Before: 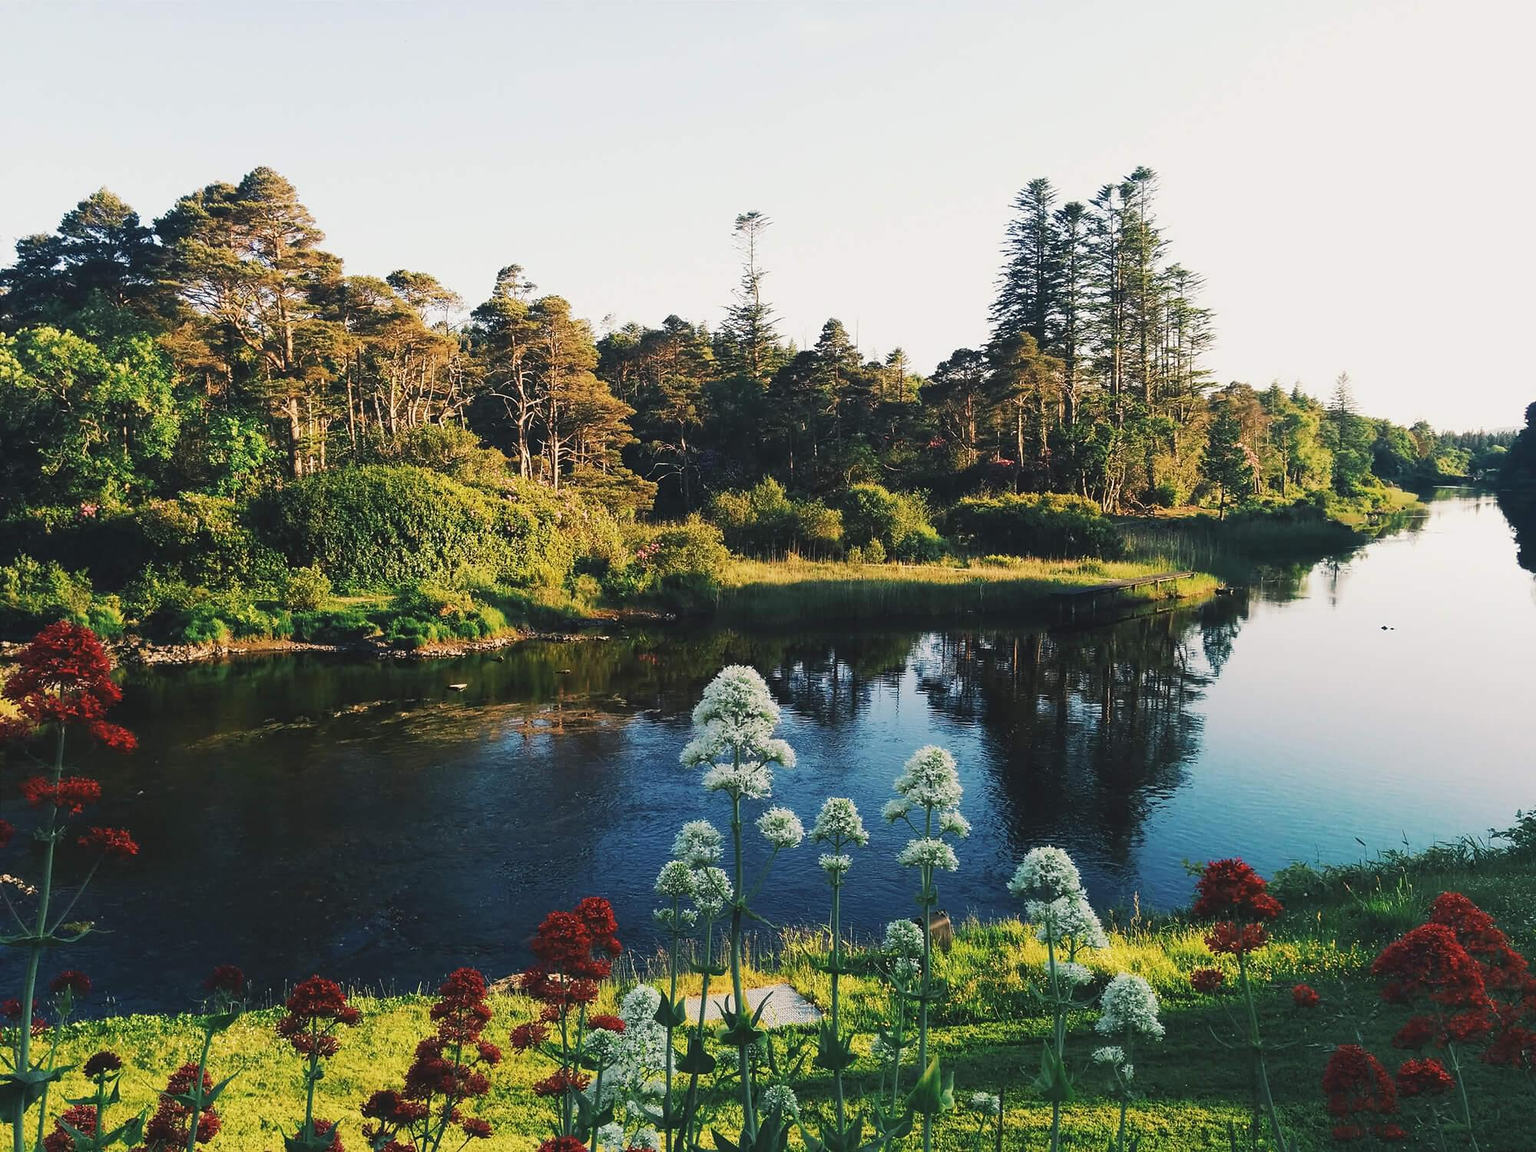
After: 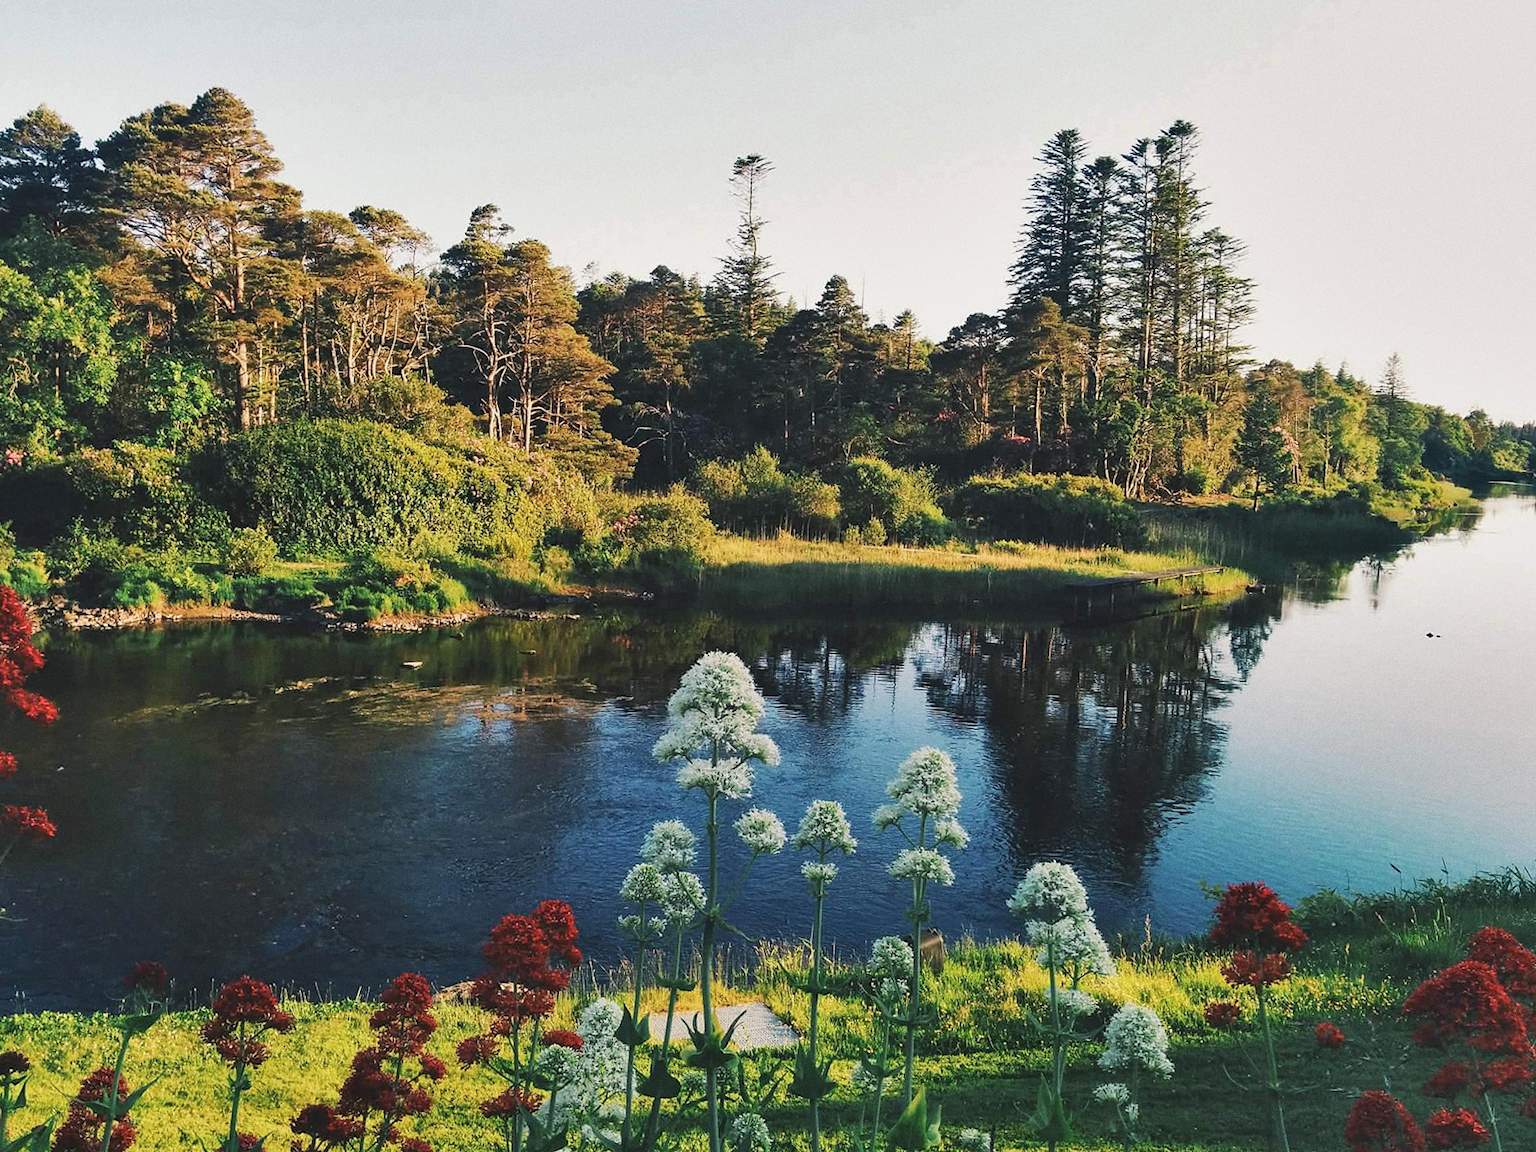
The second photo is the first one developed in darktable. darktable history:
shadows and highlights: soften with gaussian
grain: on, module defaults
crop and rotate: angle -1.96°, left 3.097%, top 4.154%, right 1.586%, bottom 0.529%
